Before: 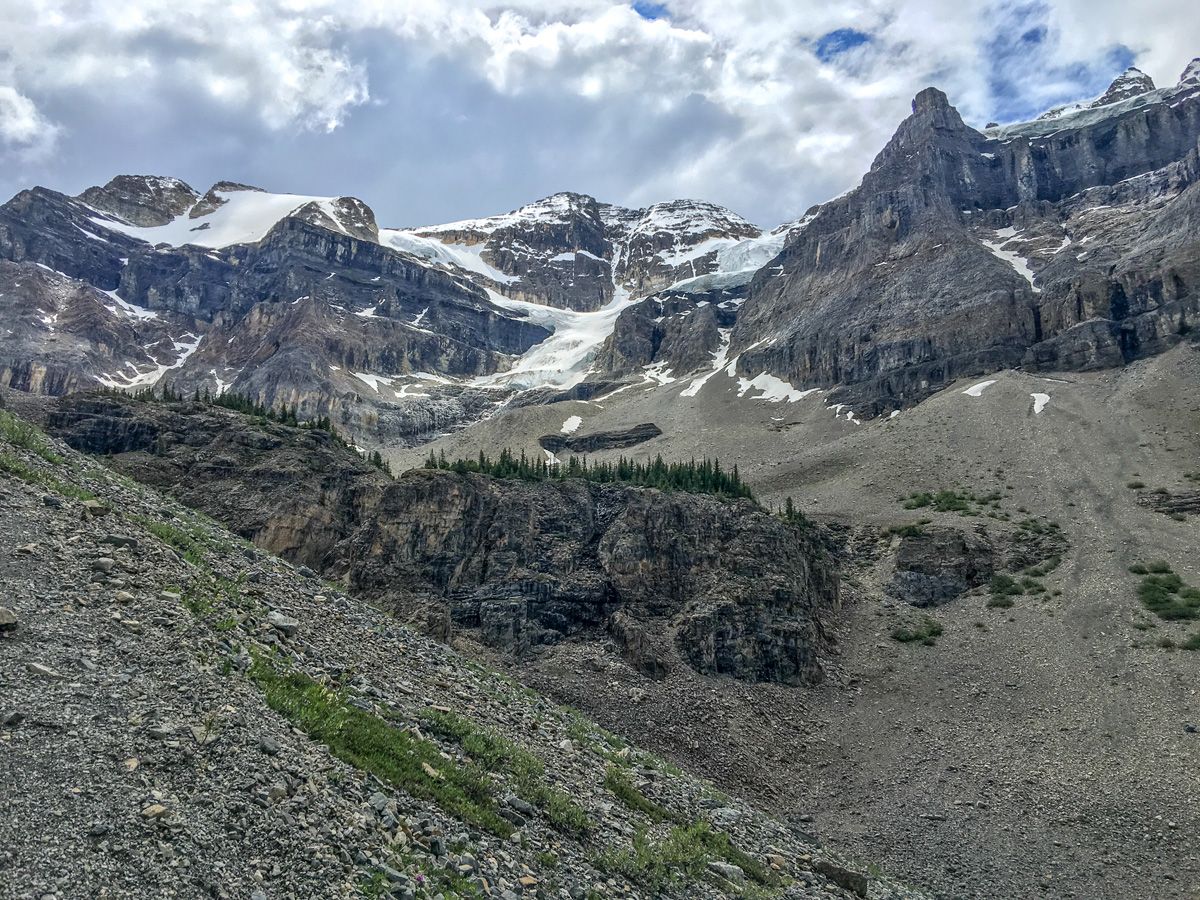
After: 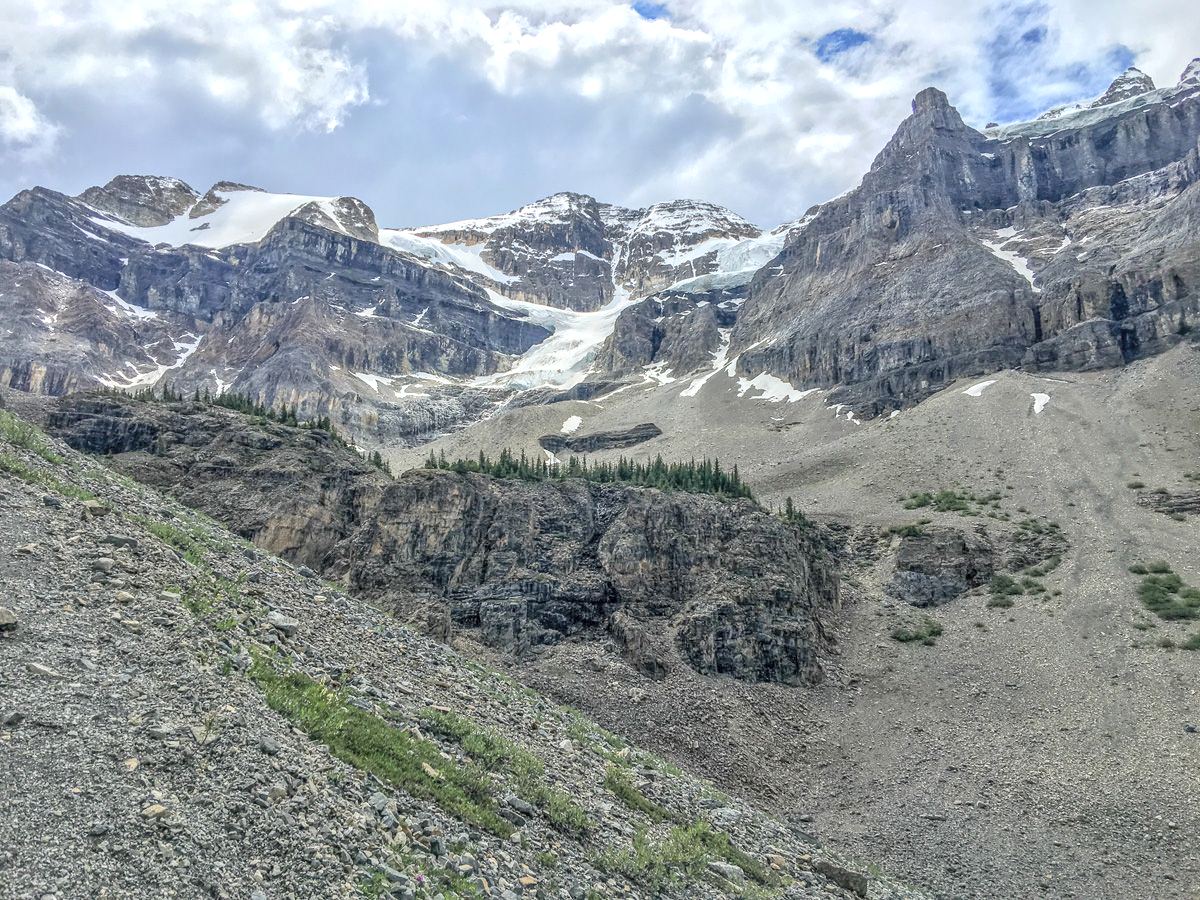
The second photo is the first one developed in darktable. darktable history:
local contrast: on, module defaults
contrast brightness saturation: brightness 0.27
shadows and highlights: shadows 42.74, highlights 7.09
sharpen: radius 2.881, amount 0.862, threshold 47.363
